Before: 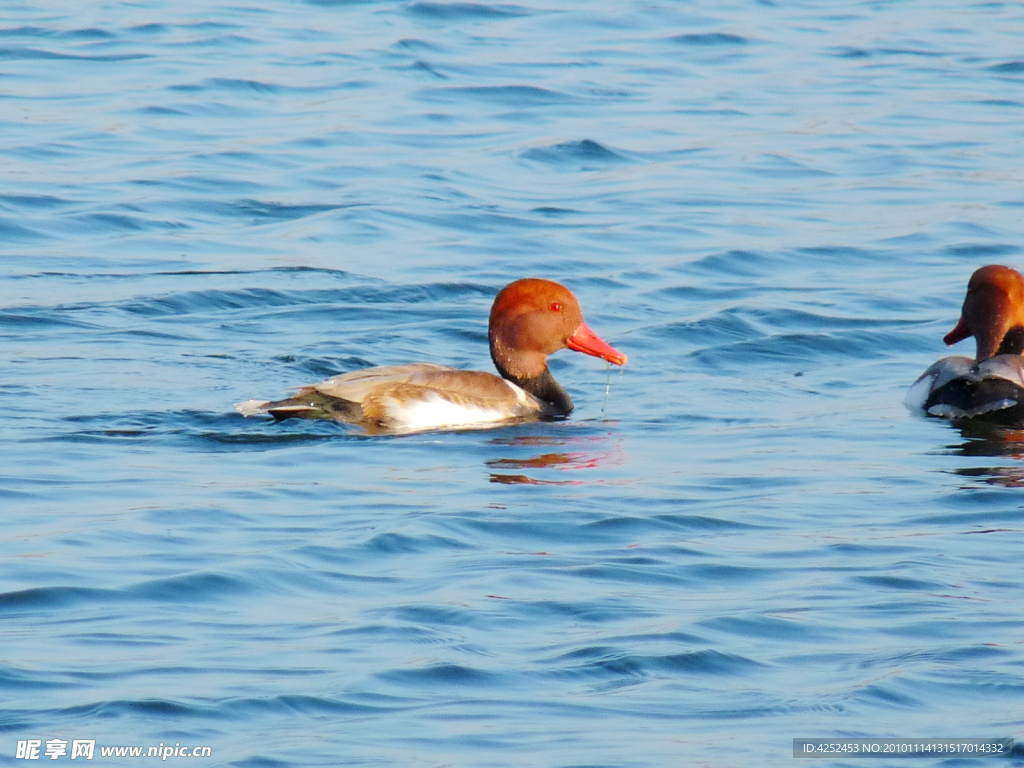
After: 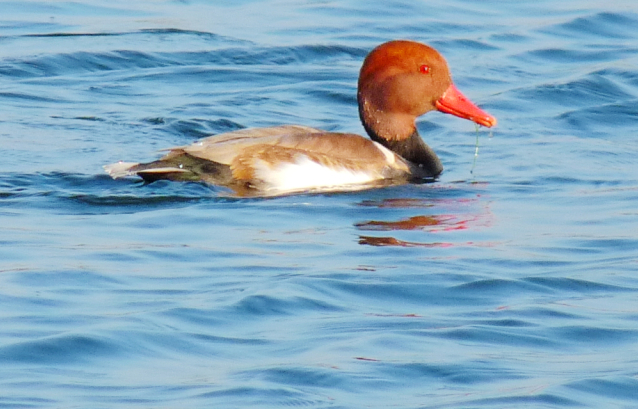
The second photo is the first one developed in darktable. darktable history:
crop: left 12.872%, top 31.111%, right 24.79%, bottom 15.605%
